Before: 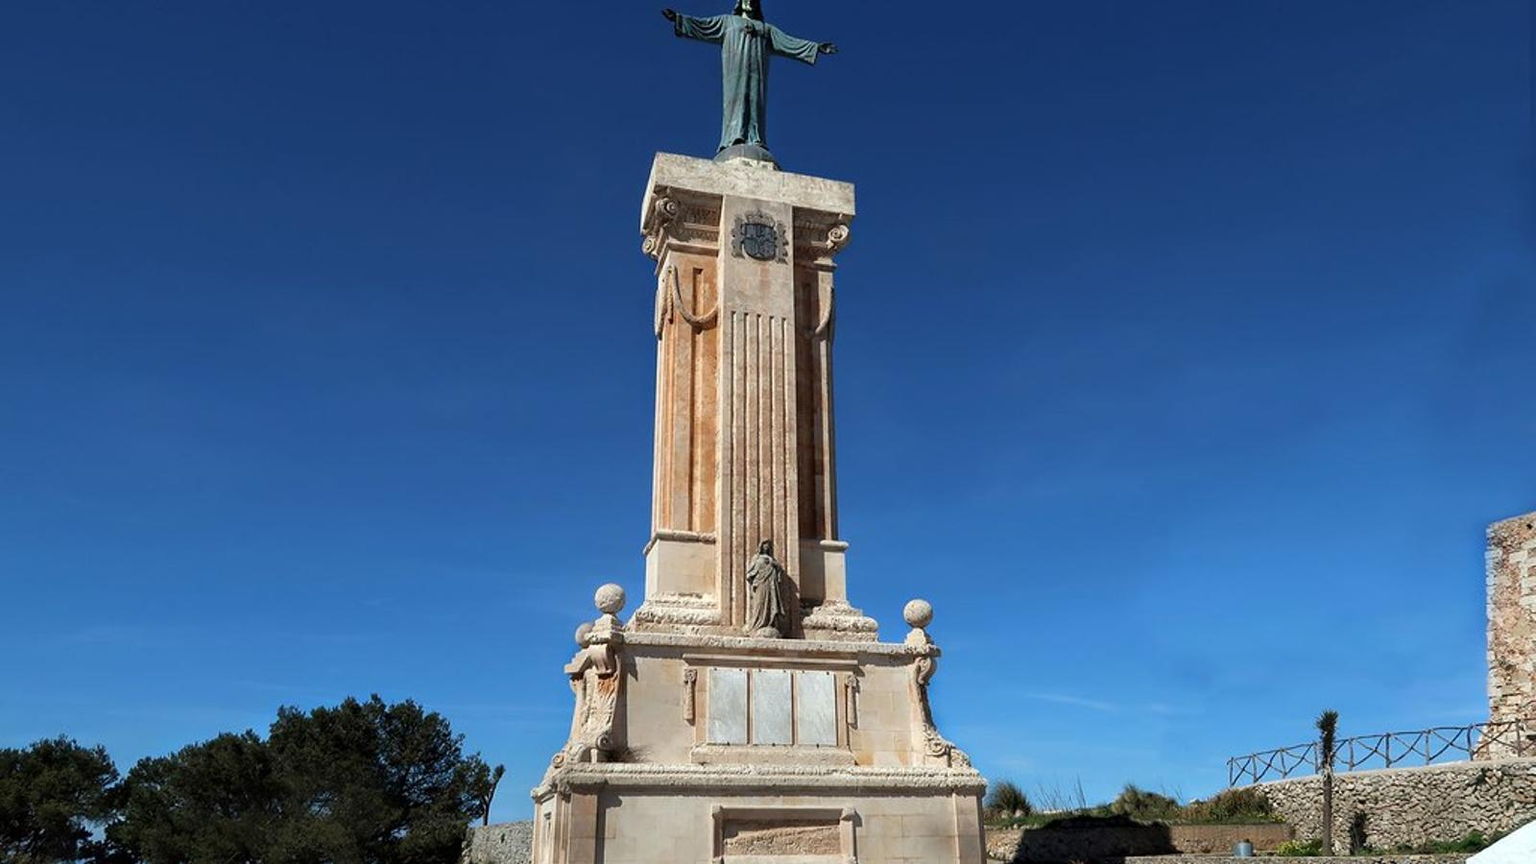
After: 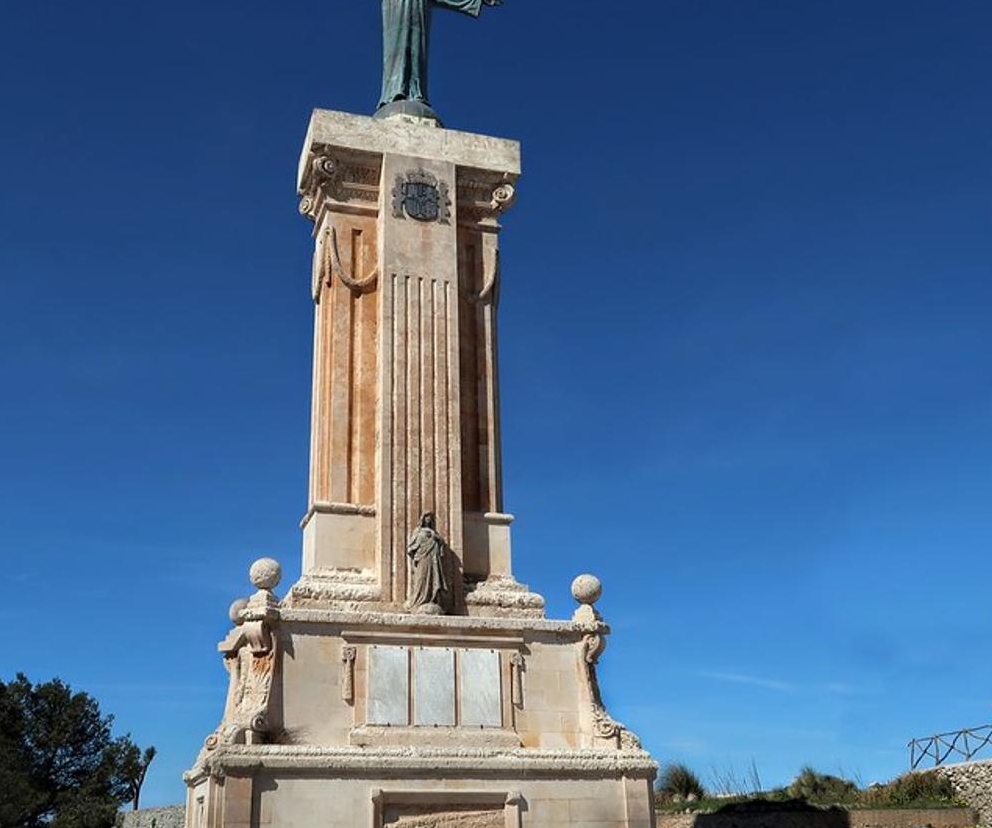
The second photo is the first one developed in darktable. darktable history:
crop and rotate: left 23.211%, top 5.631%, right 14.74%, bottom 2.334%
